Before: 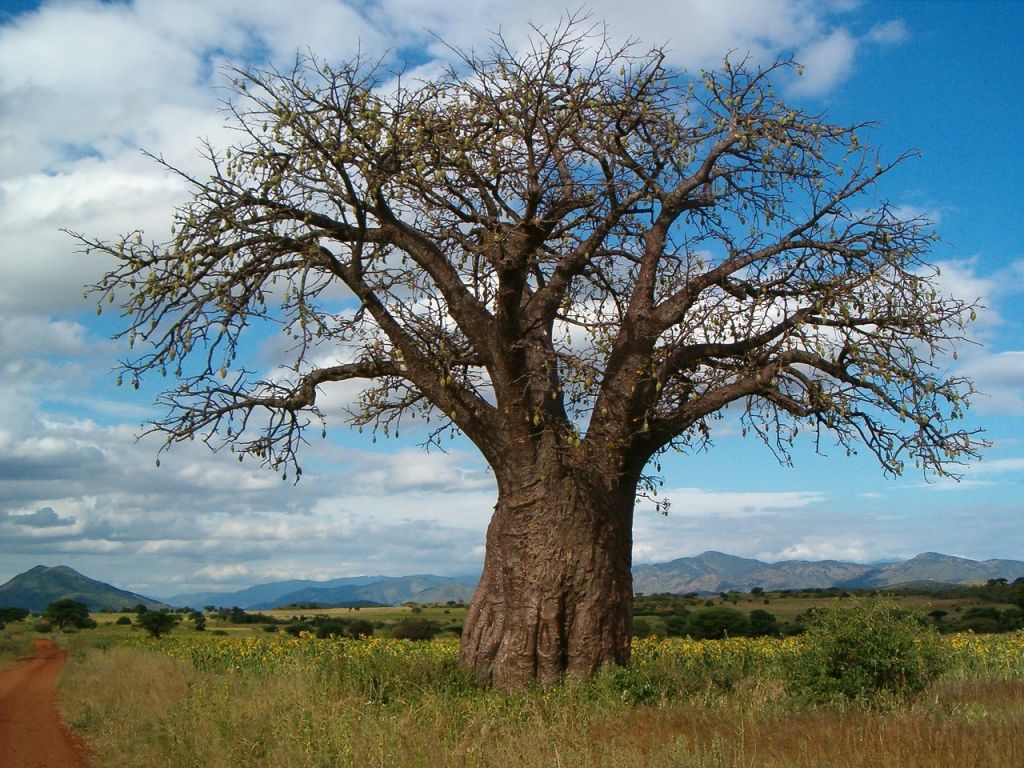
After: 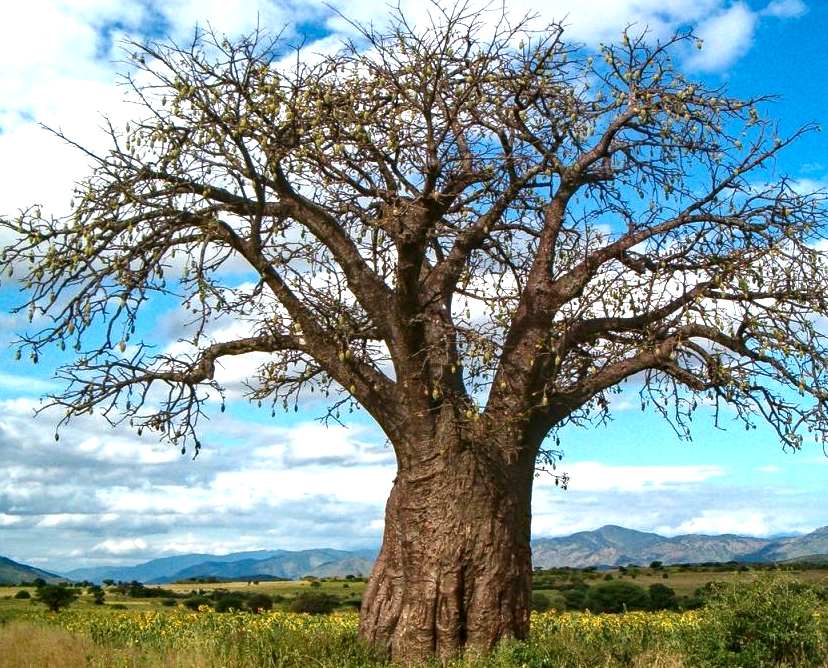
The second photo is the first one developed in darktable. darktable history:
local contrast: on, module defaults
contrast brightness saturation: brightness -0.09
haze removal: compatibility mode true, adaptive false
crop: left 9.929%, top 3.475%, right 9.188%, bottom 9.529%
exposure: black level correction 0, exposure 1 EV, compensate highlight preservation false
